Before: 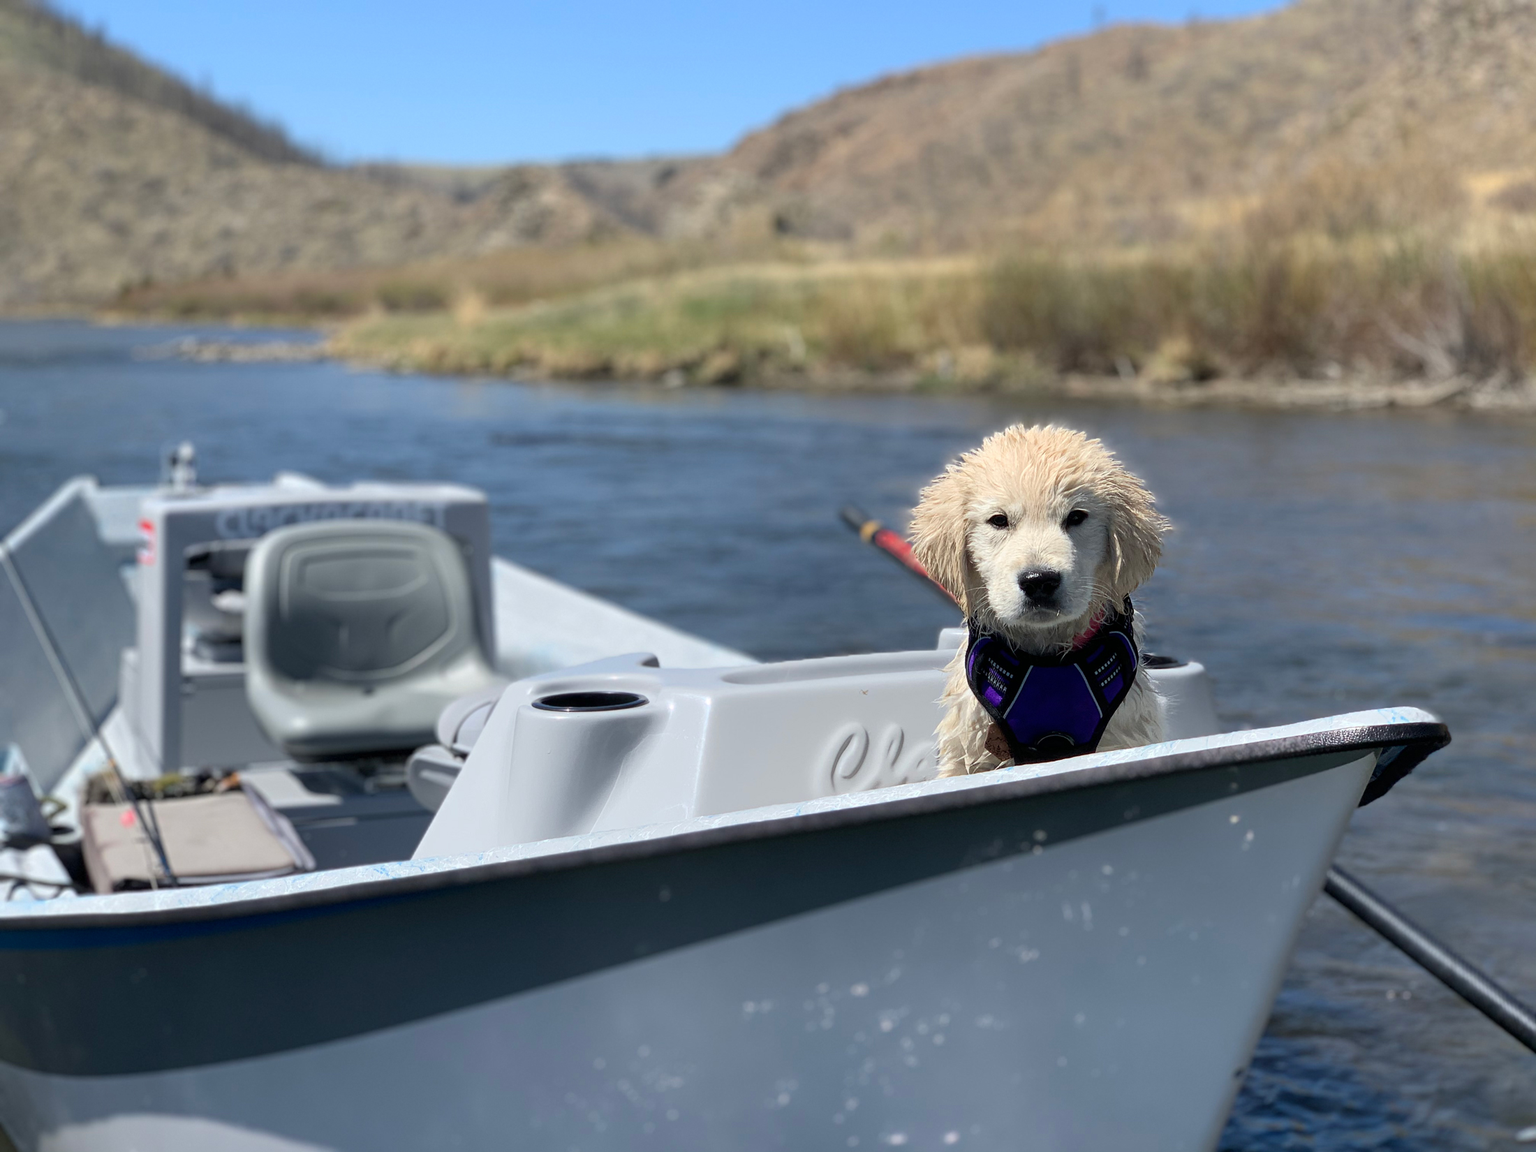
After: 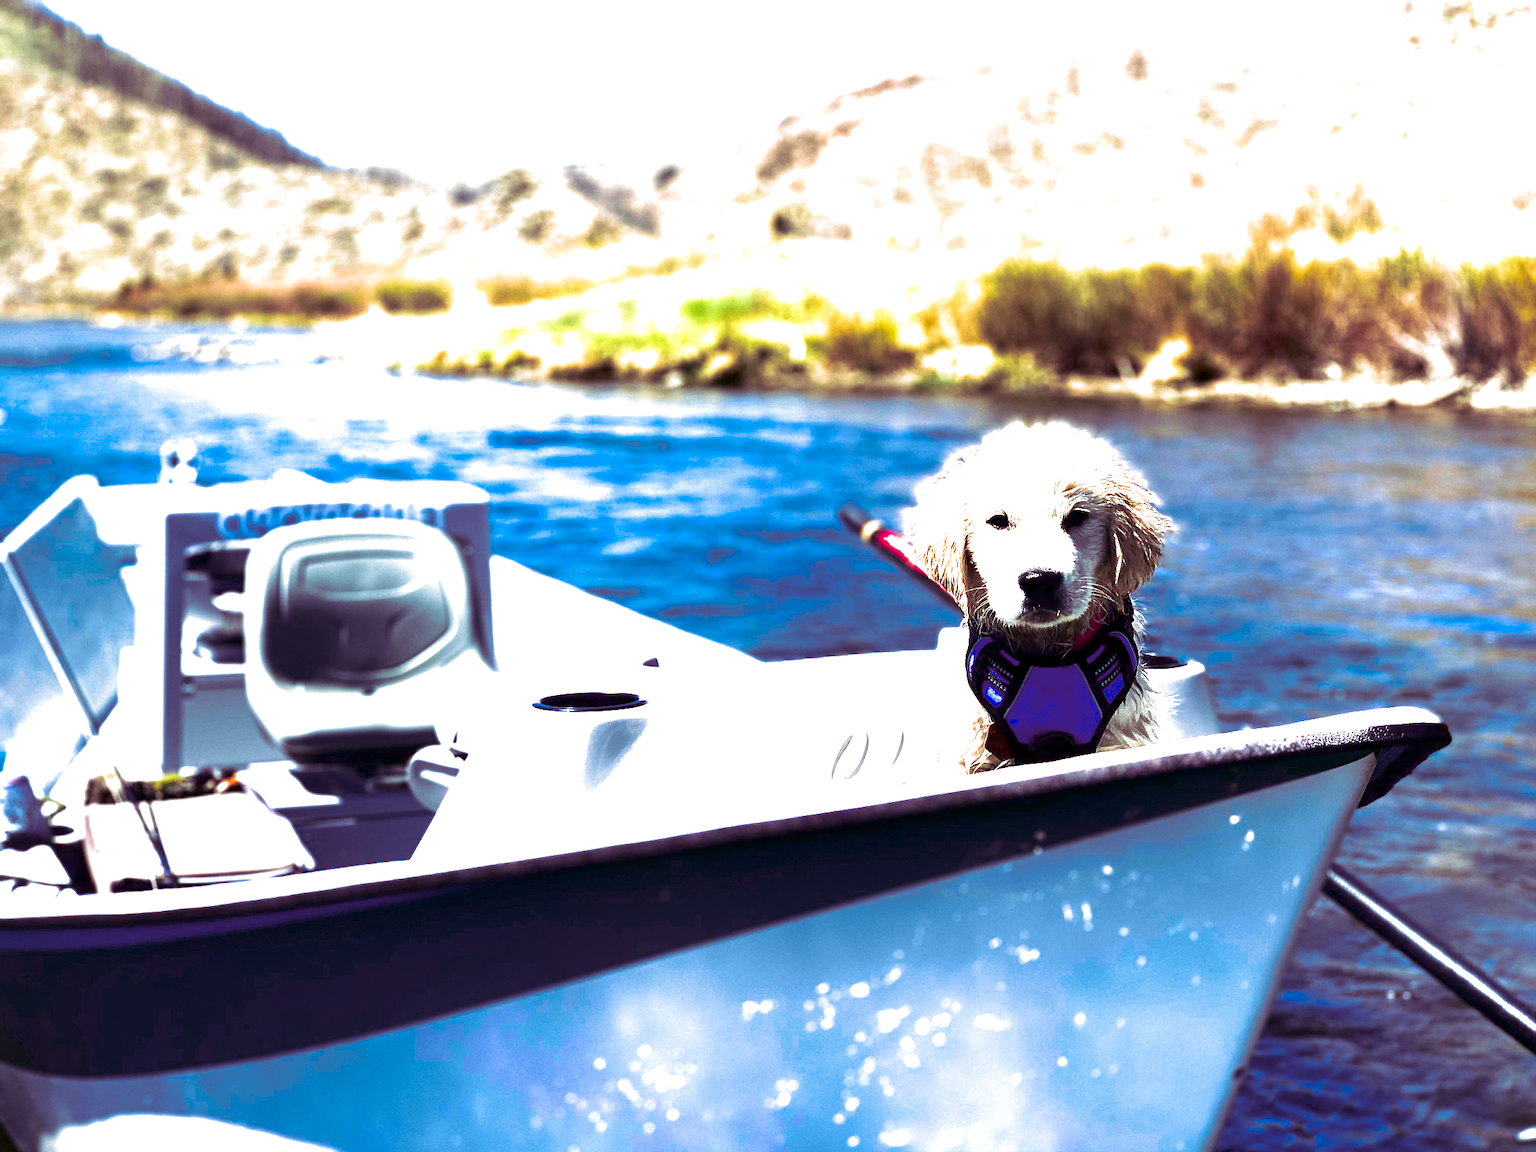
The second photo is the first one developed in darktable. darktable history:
contrast brightness saturation: brightness -1, saturation 1
split-toning: shadows › hue 316.8°, shadows › saturation 0.47, highlights › hue 201.6°, highlights › saturation 0, balance -41.97, compress 28.01%
exposure: exposure 2 EV, compensate highlight preservation false
